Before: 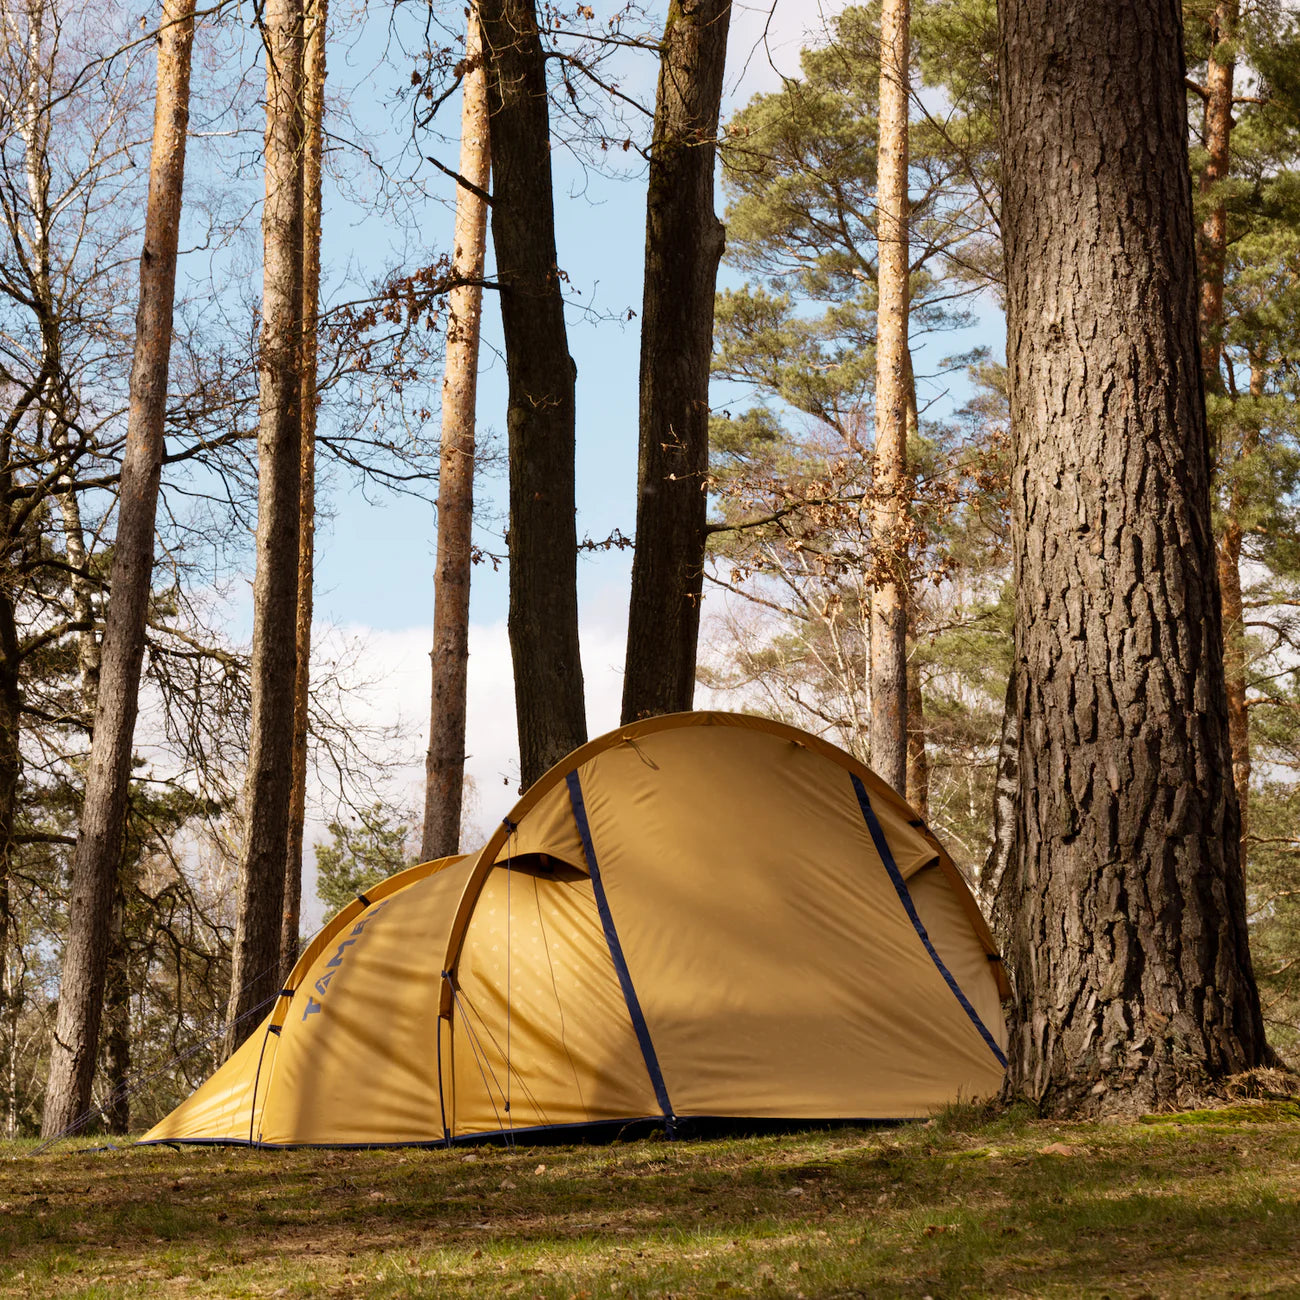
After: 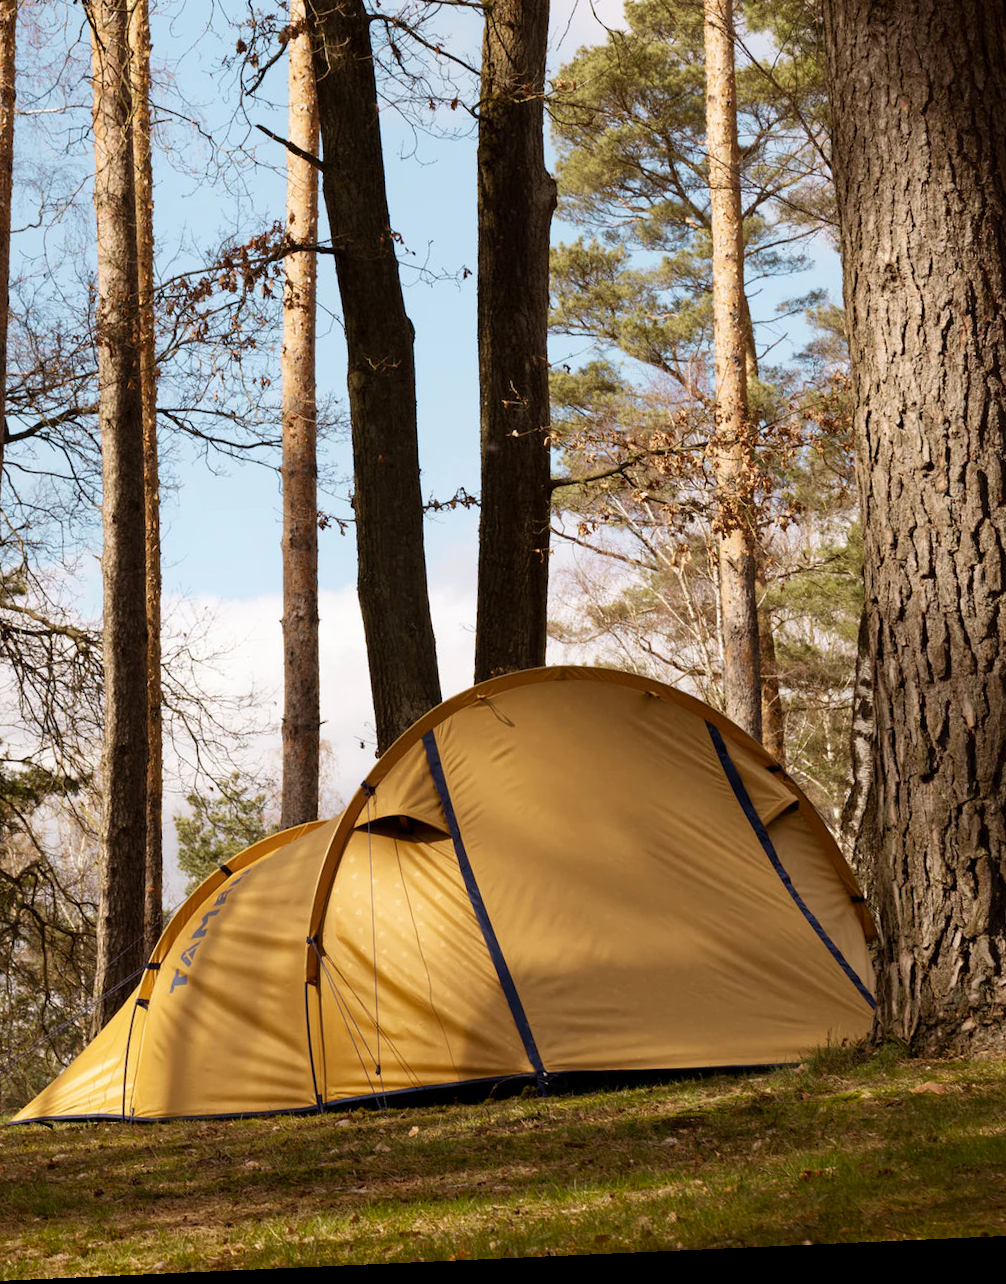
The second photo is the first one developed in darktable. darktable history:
rotate and perspective: rotation -2.56°, automatic cropping off
crop and rotate: left 13.15%, top 5.251%, right 12.609%
shadows and highlights: shadows -40.15, highlights 62.88, soften with gaussian
